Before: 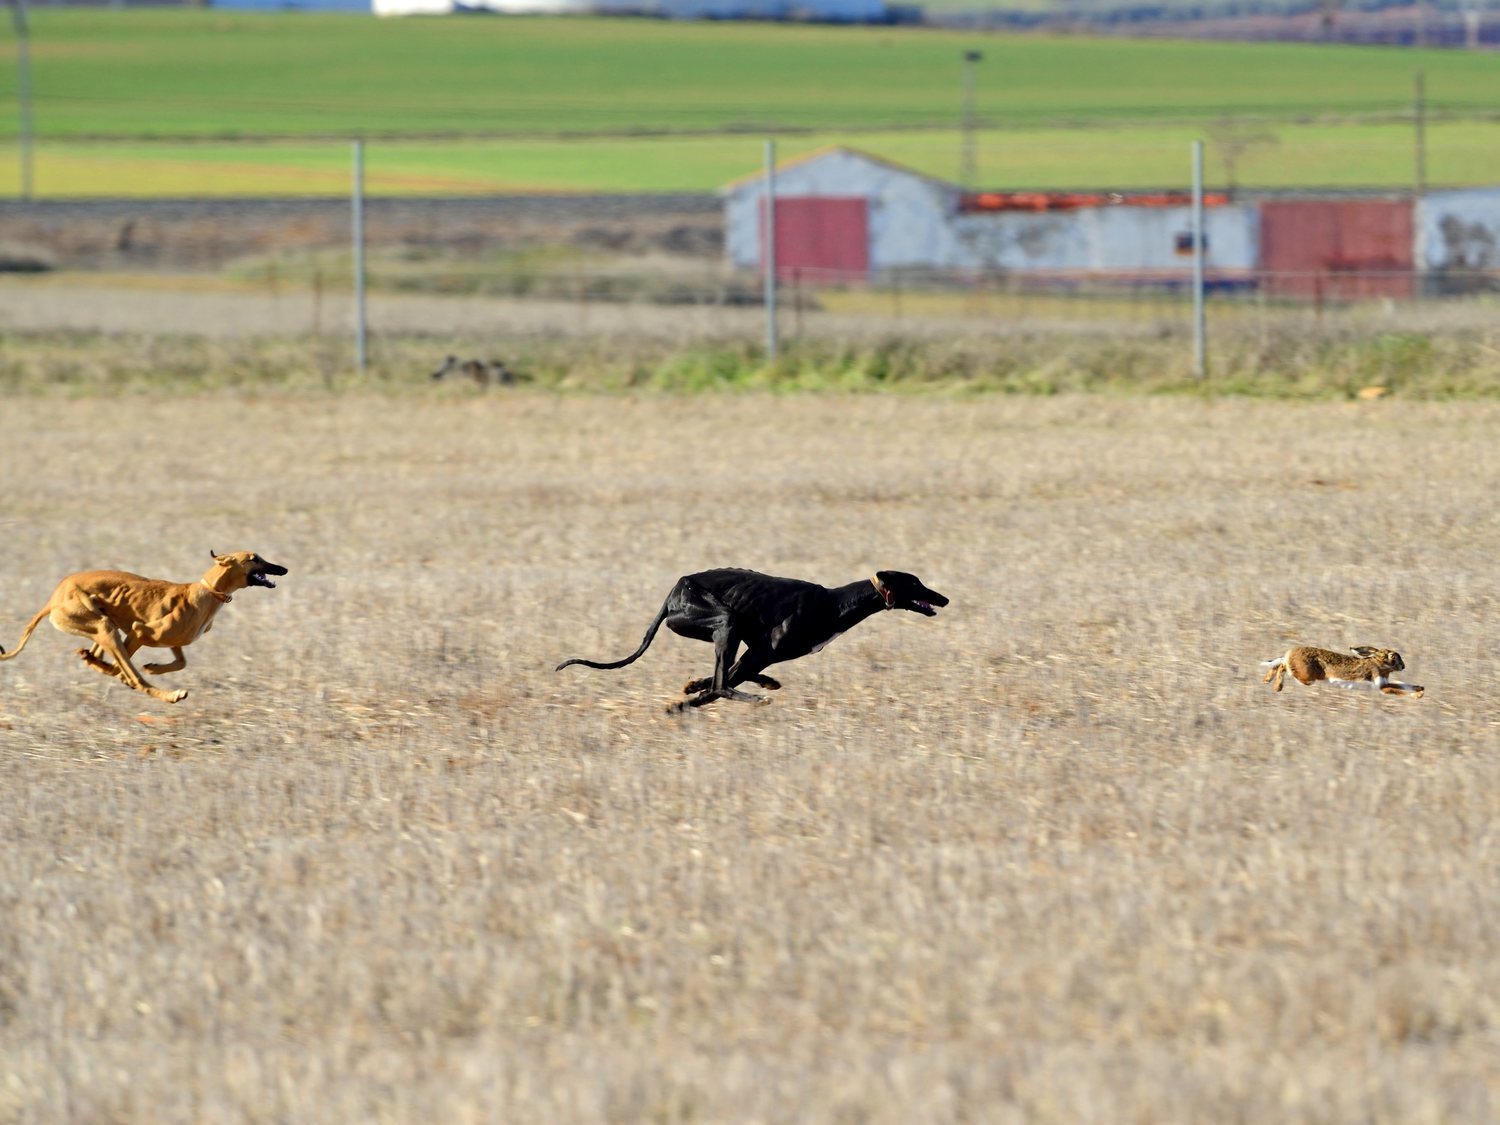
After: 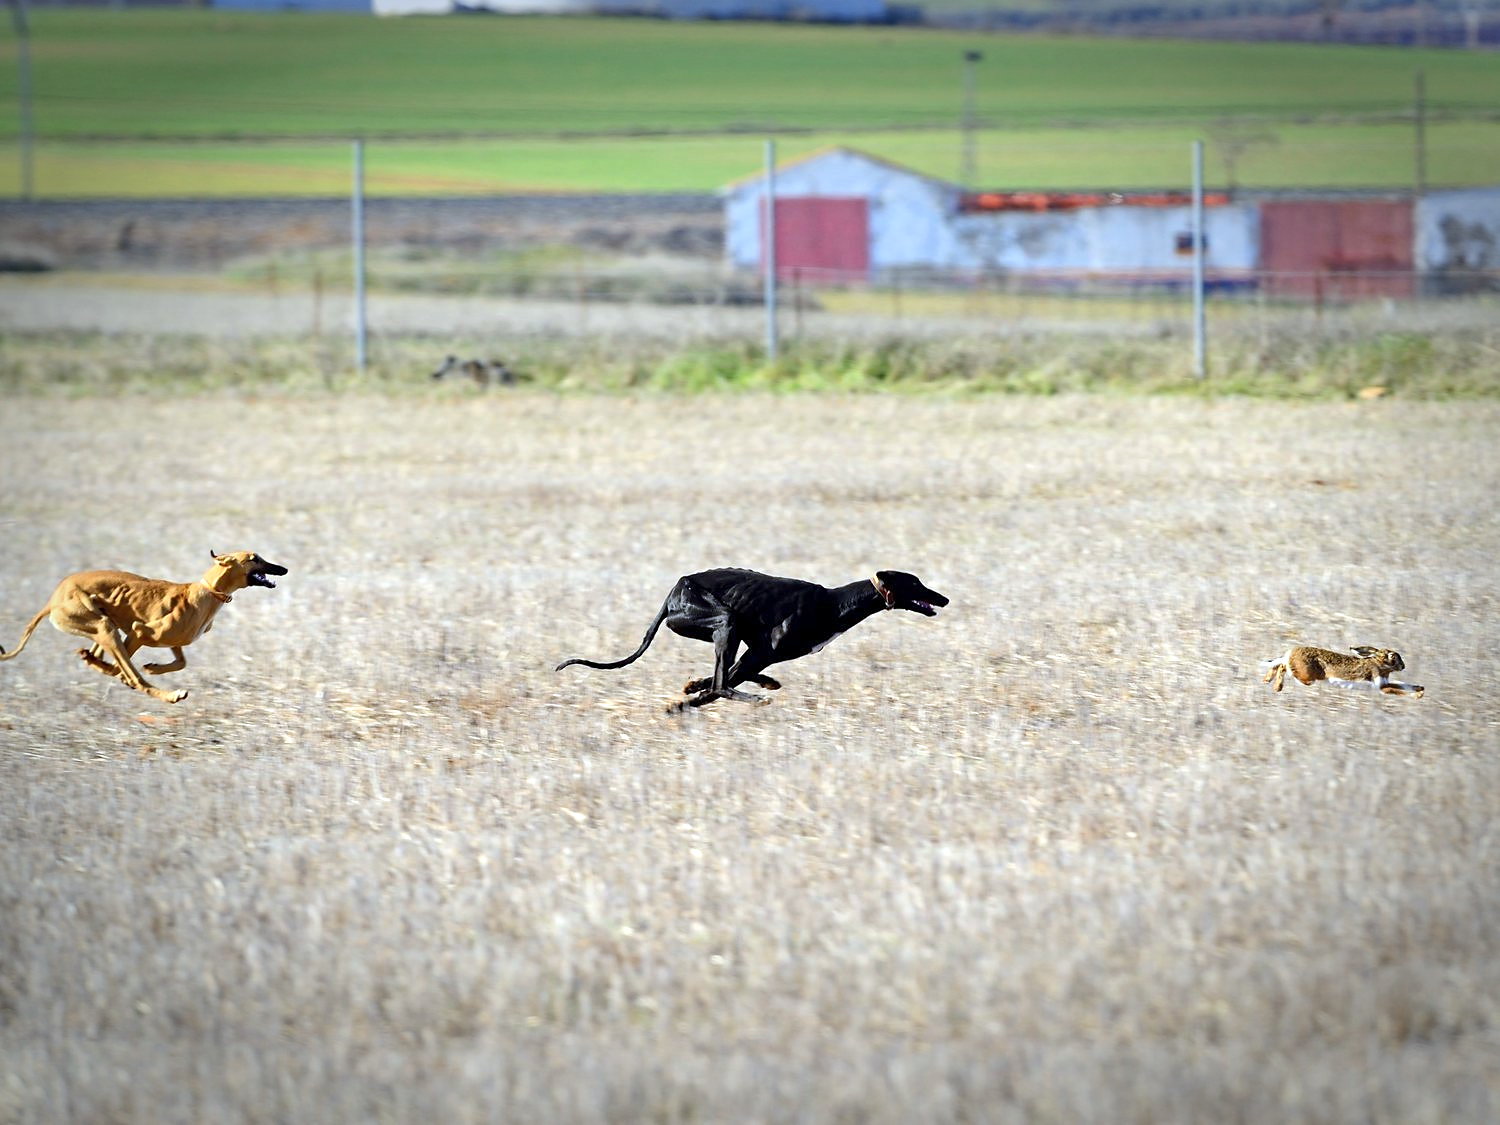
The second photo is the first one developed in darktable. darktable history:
sharpen: radius 1.458, amount 0.398, threshold 1.271
vignetting: fall-off start 70.97%, brightness -0.584, saturation -0.118, width/height ratio 1.333
exposure: exposure 0.574 EV, compensate highlight preservation false
white balance: red 0.931, blue 1.11
